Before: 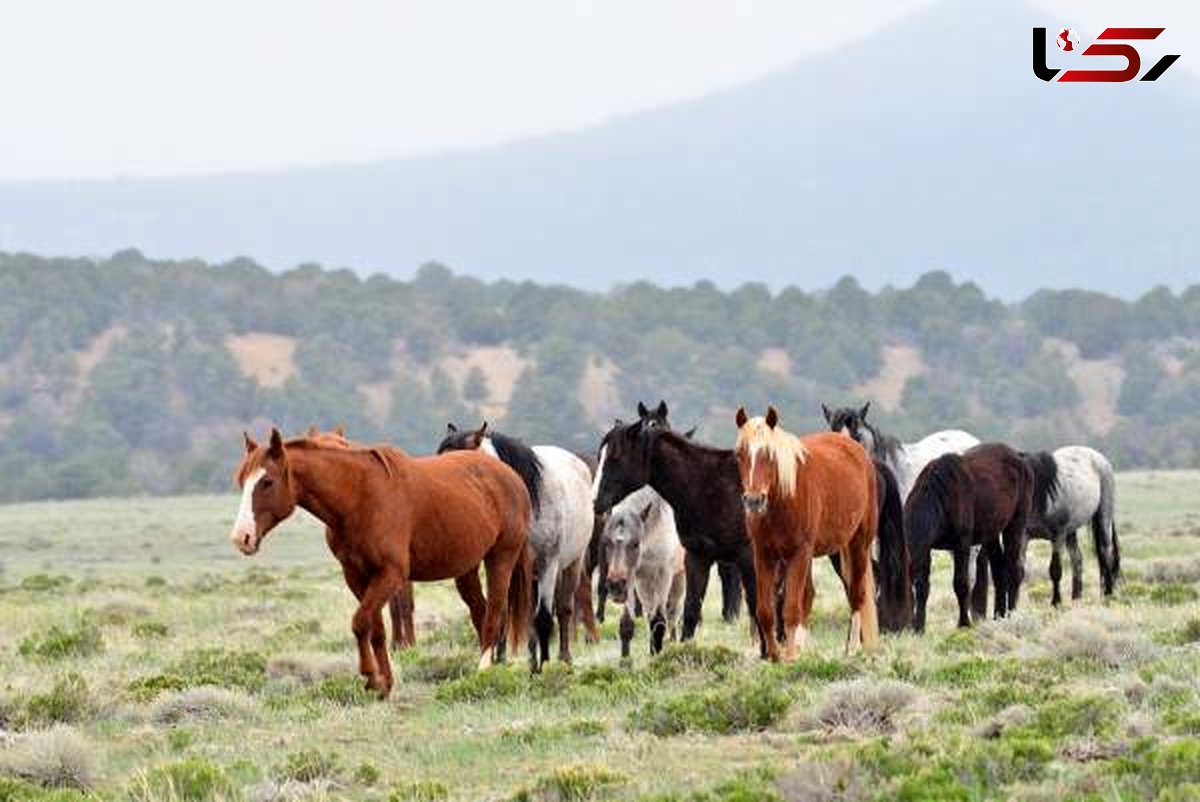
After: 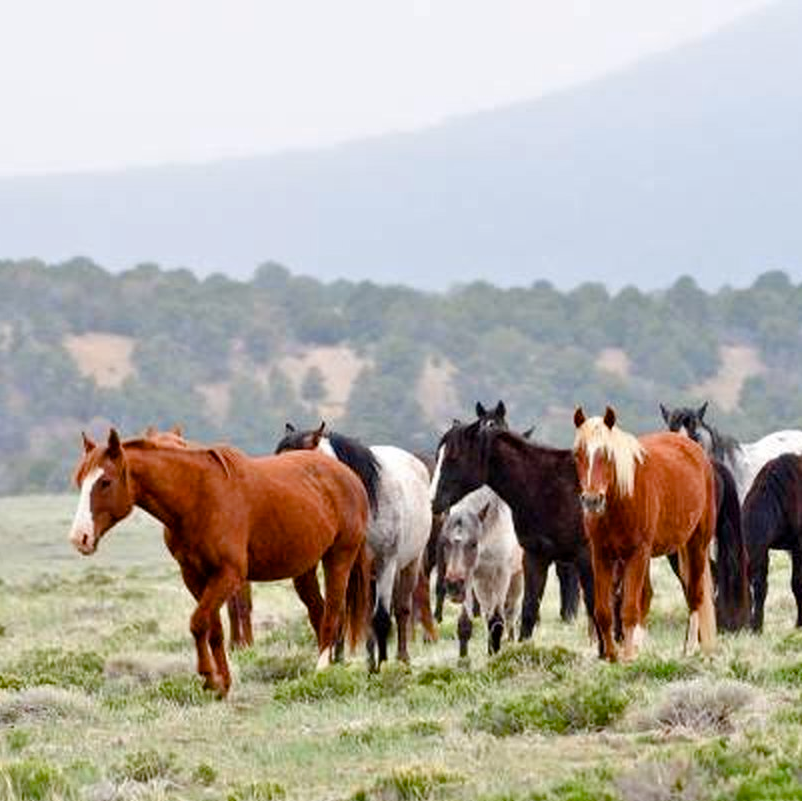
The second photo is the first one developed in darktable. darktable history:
crop and rotate: left 13.542%, right 19.581%
color balance rgb: highlights gain › chroma 0.209%, highlights gain › hue 330.22°, perceptual saturation grading › global saturation 20%, perceptual saturation grading › highlights -50.543%, perceptual saturation grading › shadows 30.753%, global vibrance 20%
